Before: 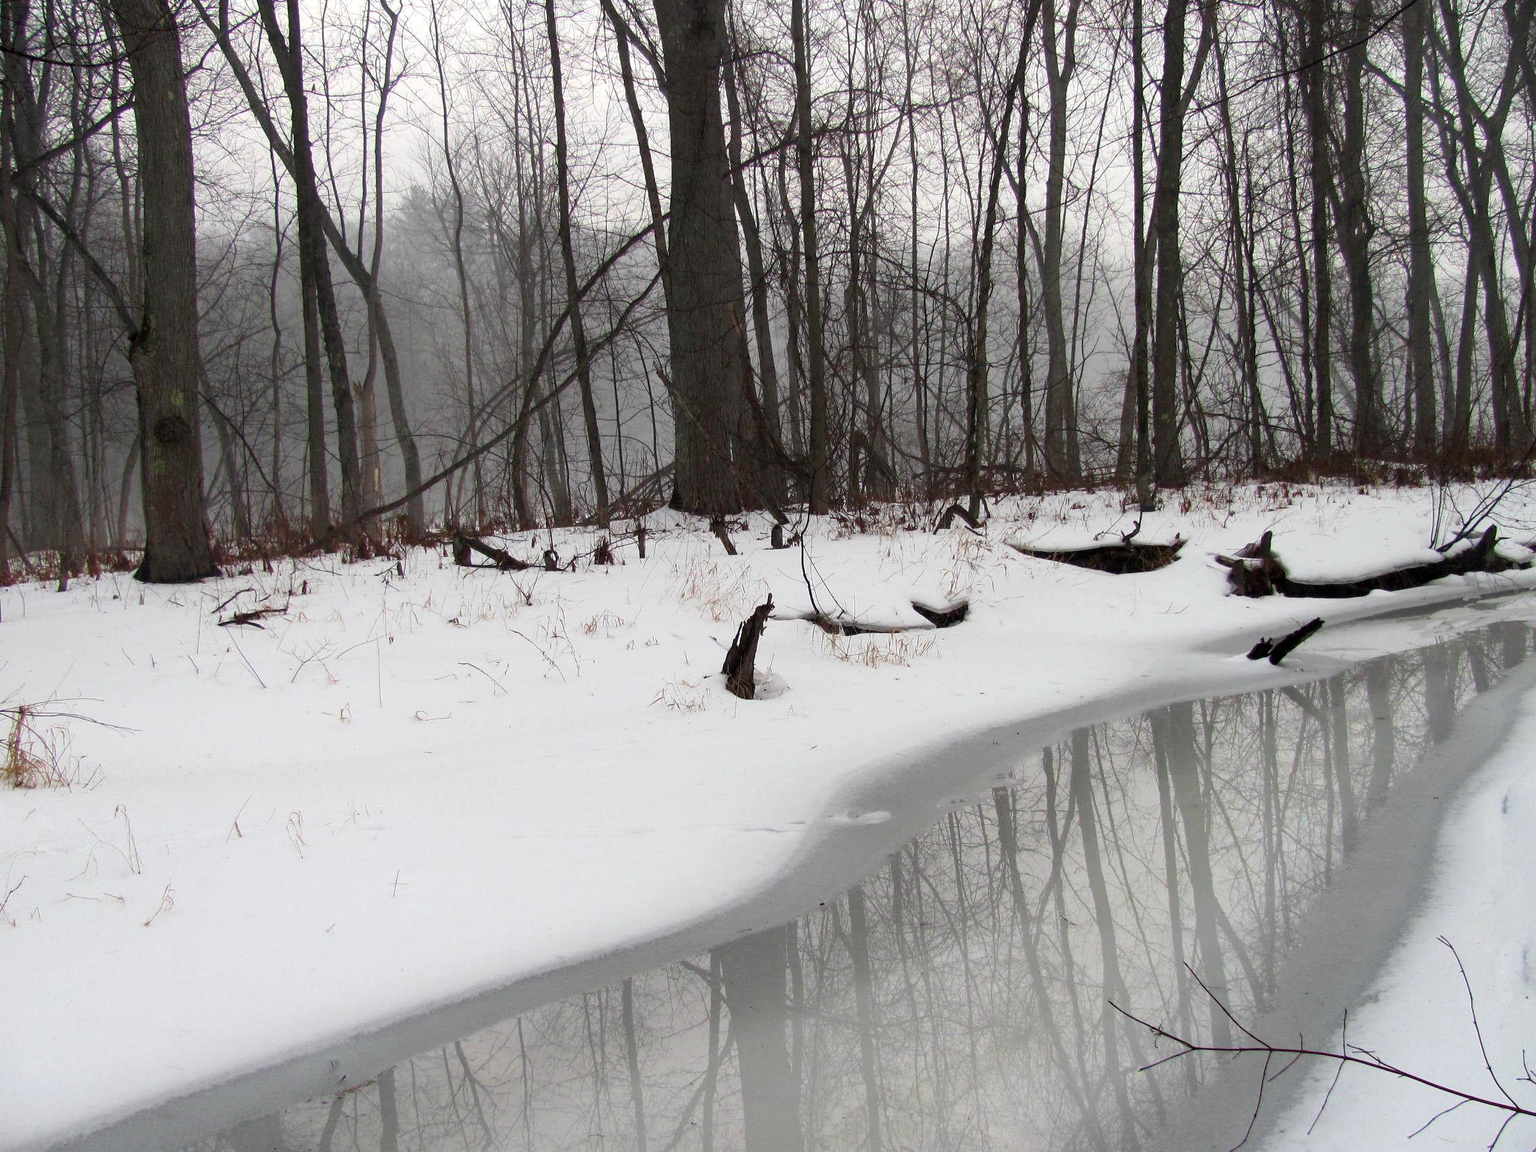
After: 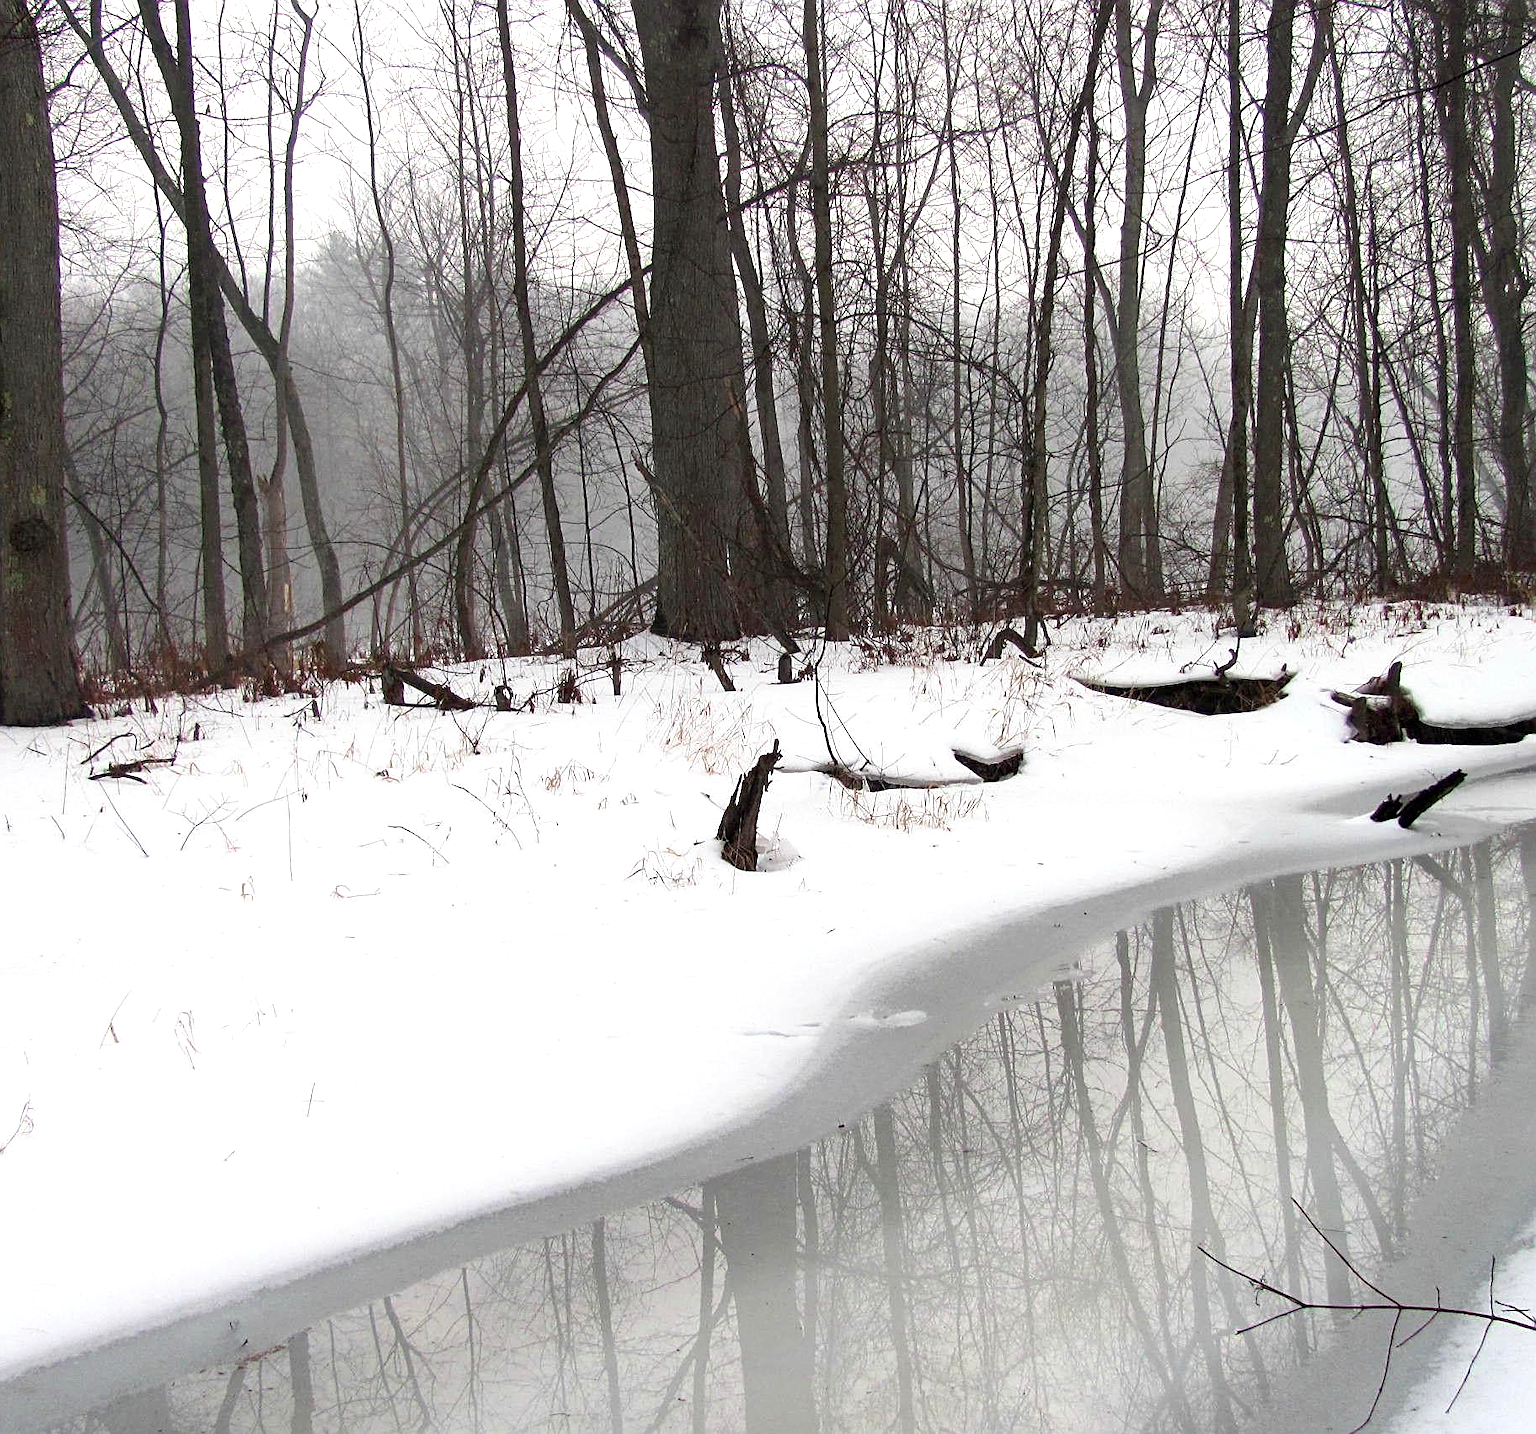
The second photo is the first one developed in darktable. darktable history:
exposure: exposure 0.517 EV, compensate exposure bias true, compensate highlight preservation false
sharpen: on, module defaults
crop and rotate: left 9.582%, right 10.115%
